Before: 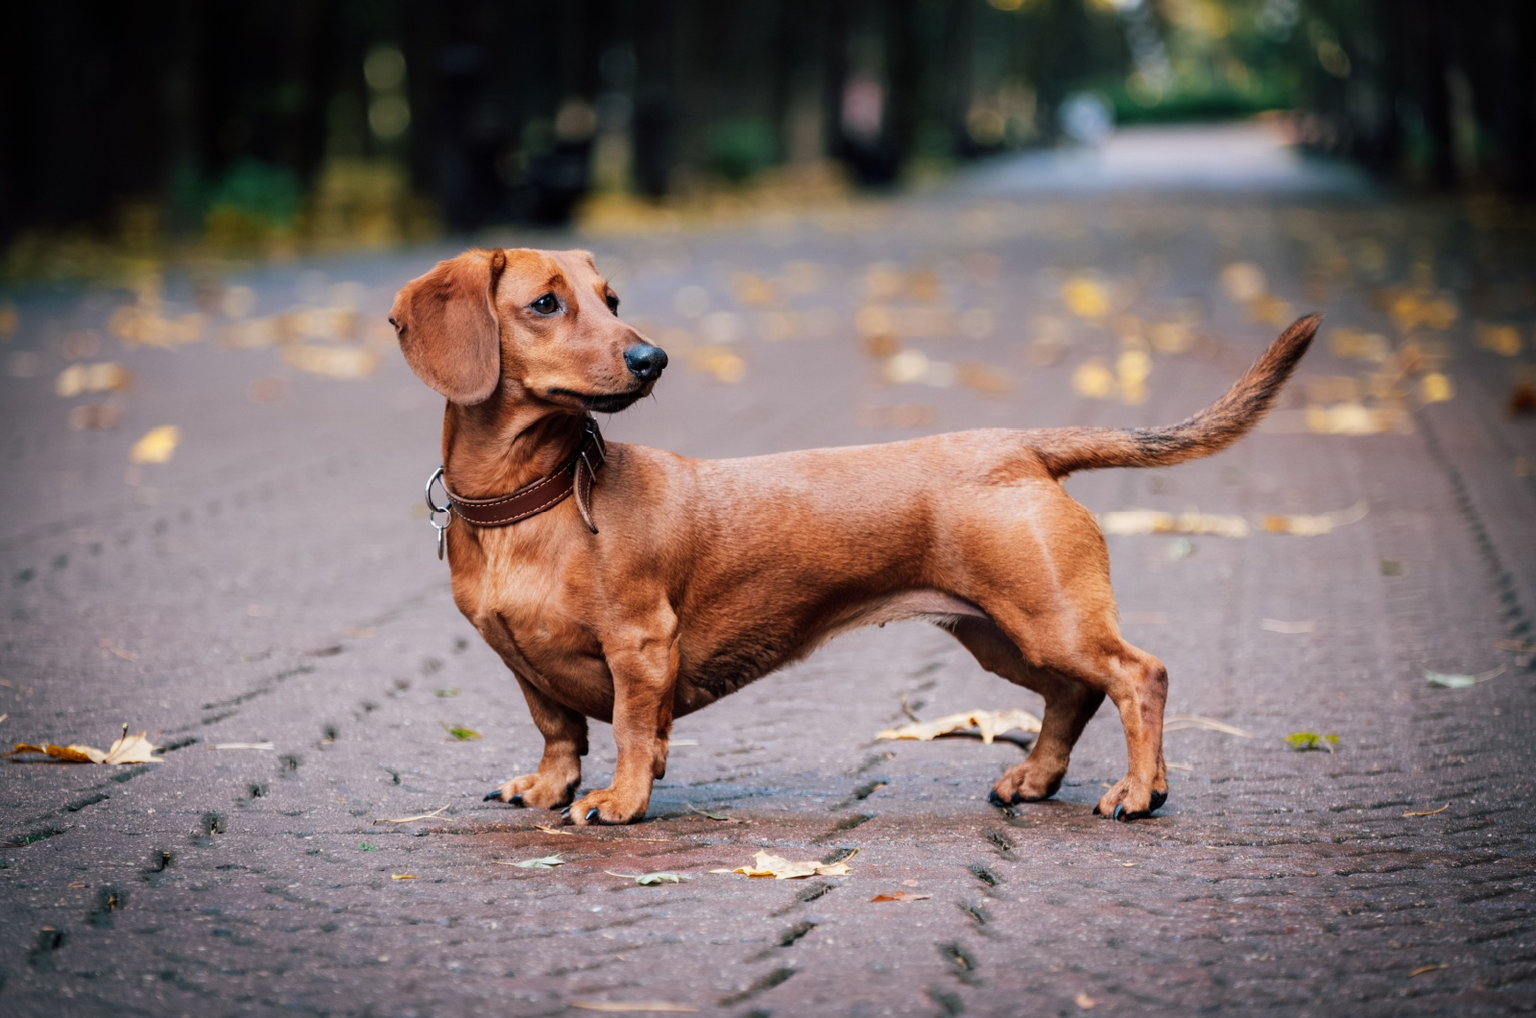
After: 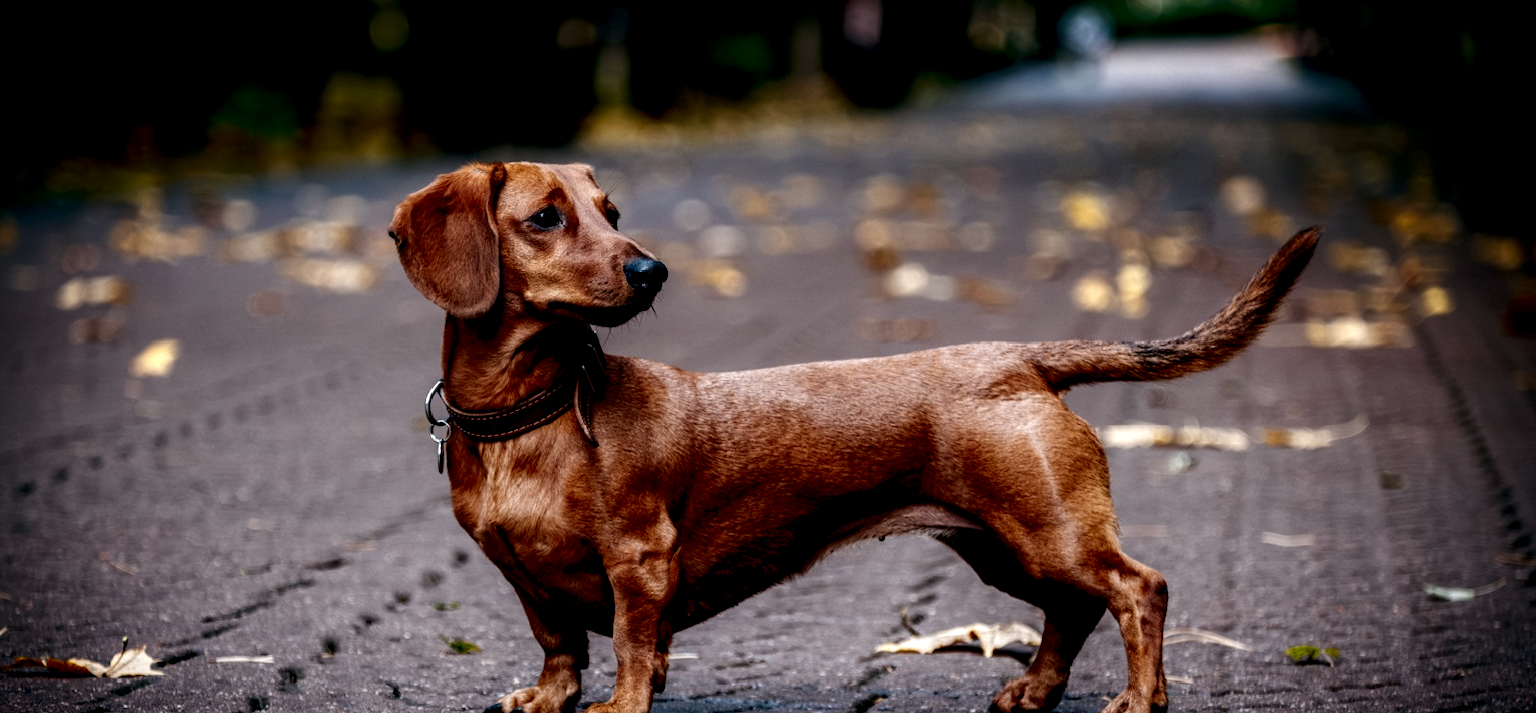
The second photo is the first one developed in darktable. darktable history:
crop and rotate: top 8.528%, bottom 21.366%
contrast brightness saturation: brightness -0.53
local contrast: highlights 65%, shadows 54%, detail 168%, midtone range 0.511
